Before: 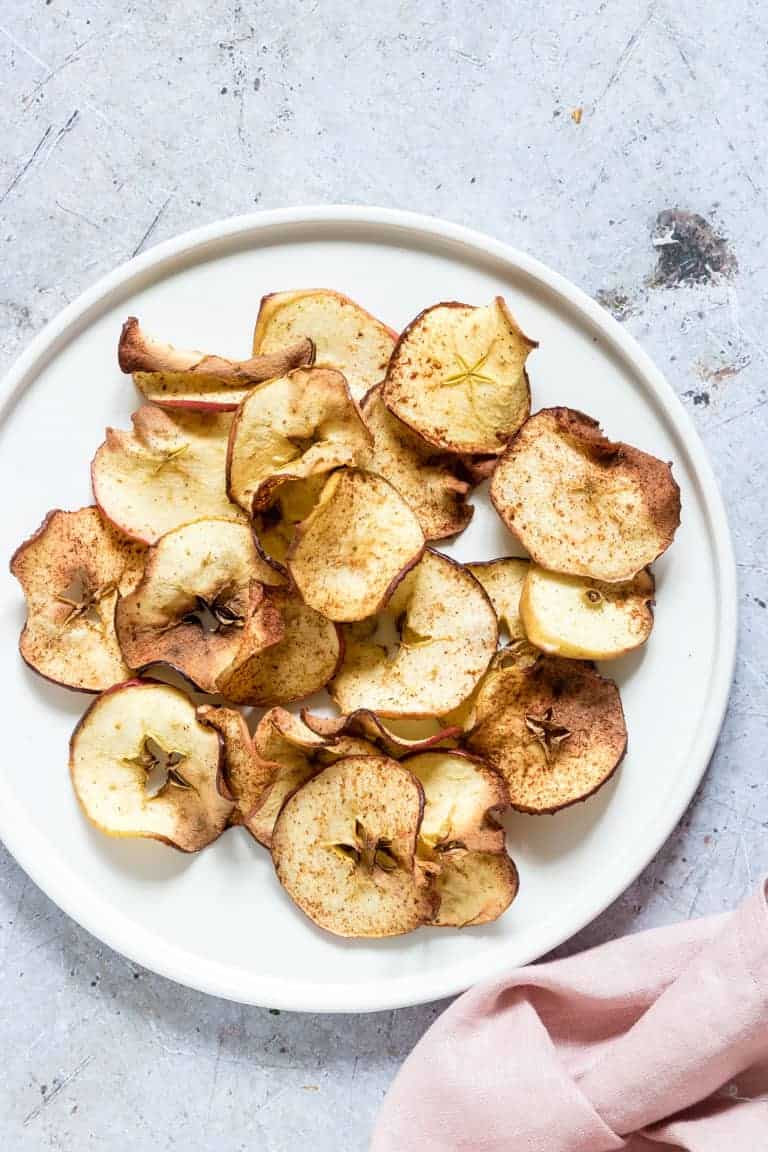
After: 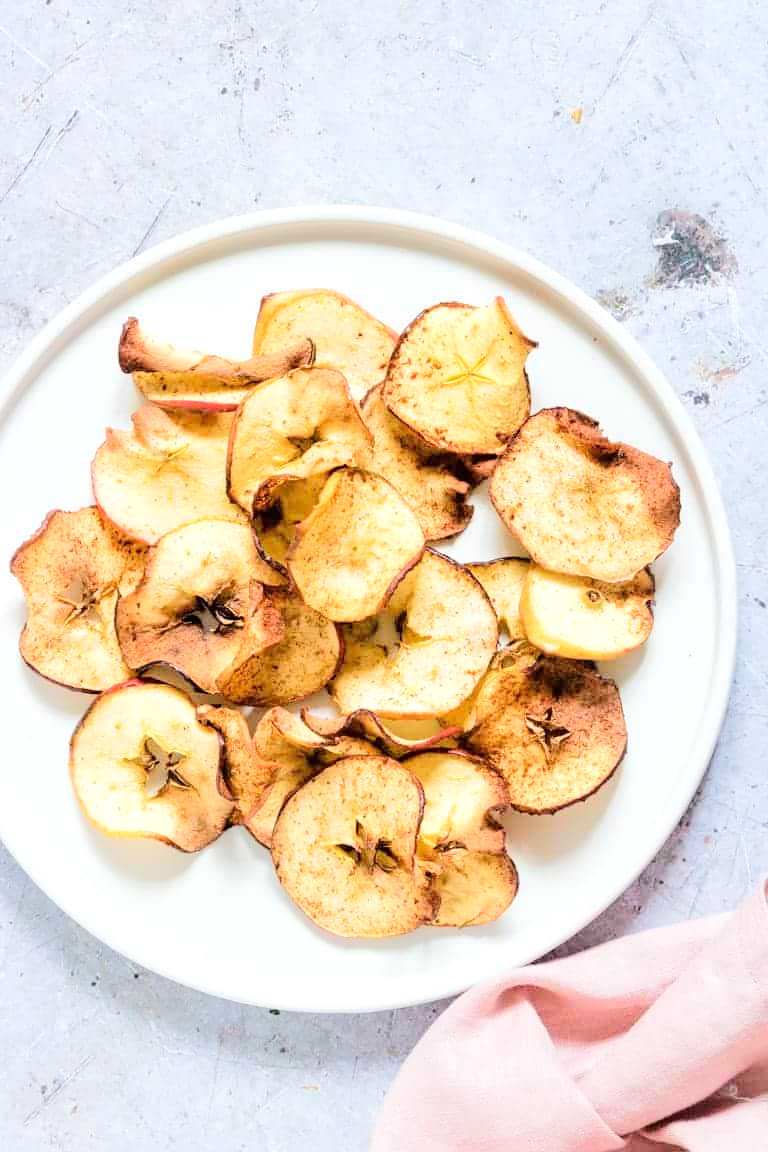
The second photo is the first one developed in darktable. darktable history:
tone equalizer: -7 EV 0.162 EV, -6 EV 0.569 EV, -5 EV 1.14 EV, -4 EV 1.33 EV, -3 EV 1.12 EV, -2 EV 0.6 EV, -1 EV 0.158 EV, edges refinement/feathering 500, mask exposure compensation -1.57 EV, preserve details no
